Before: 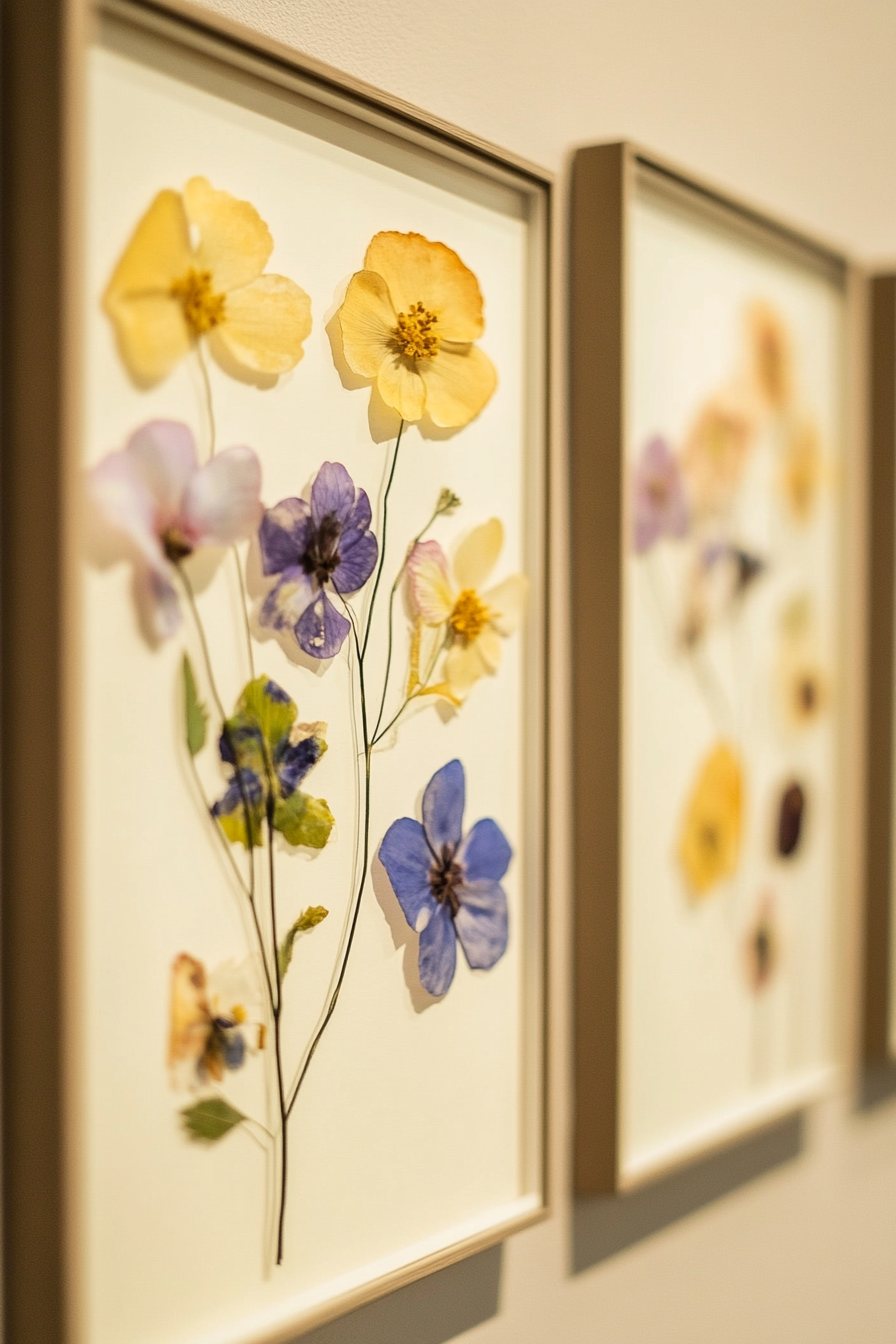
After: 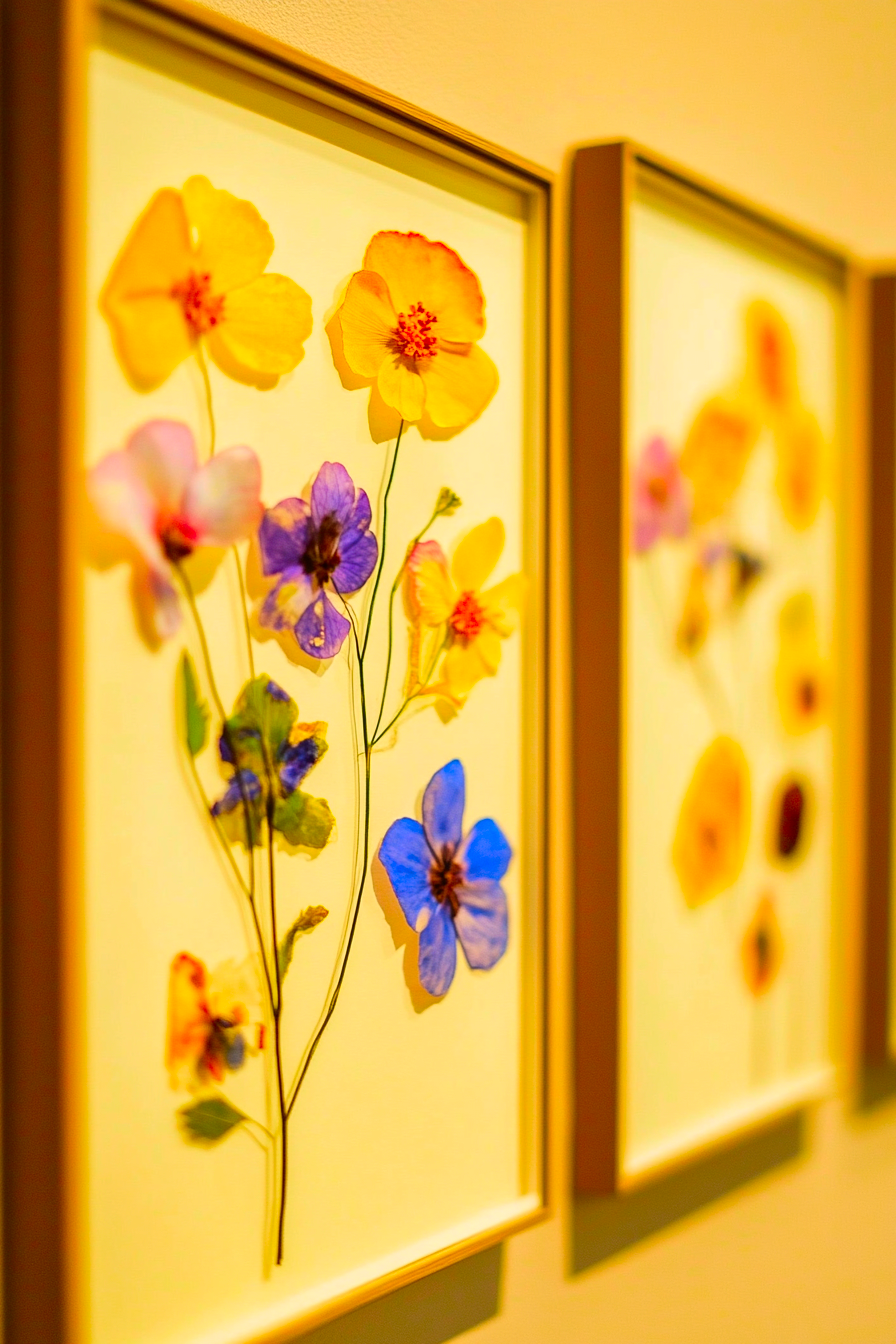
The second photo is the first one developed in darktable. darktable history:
color correction: highlights b* 0.009, saturation 2.98
